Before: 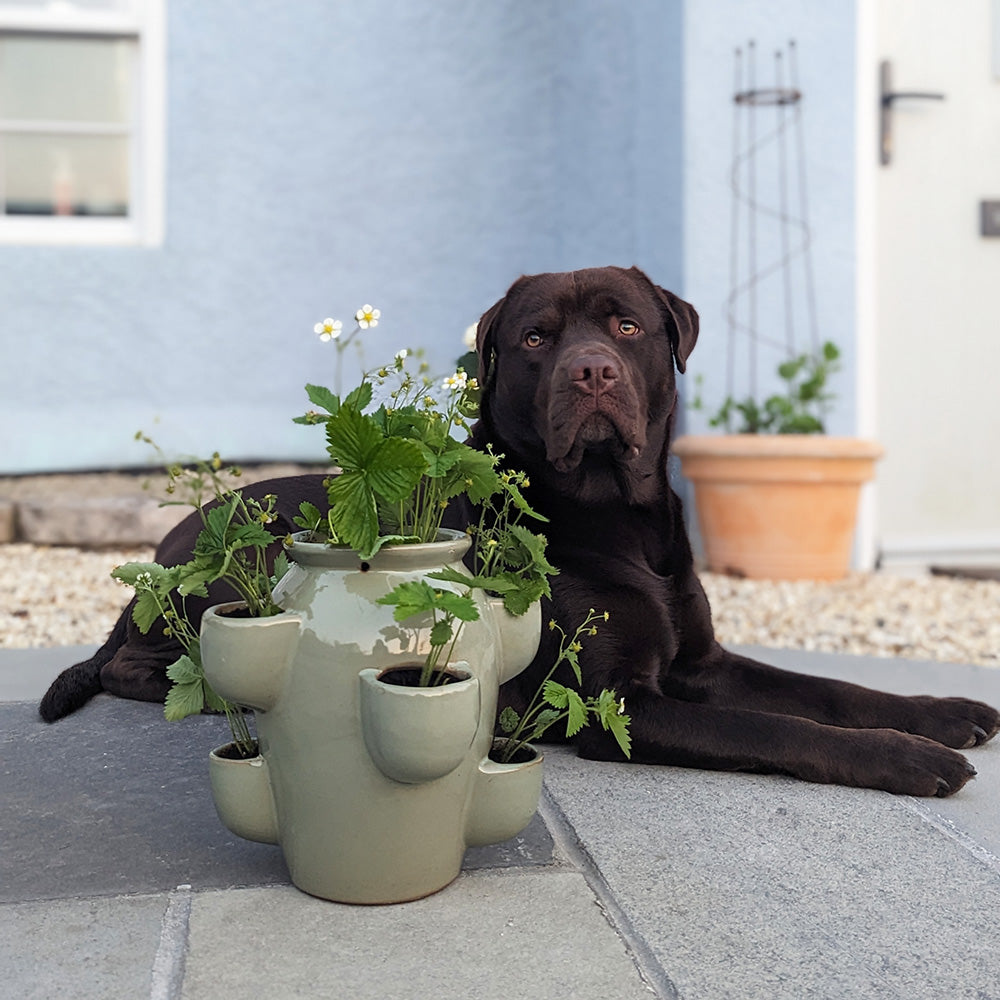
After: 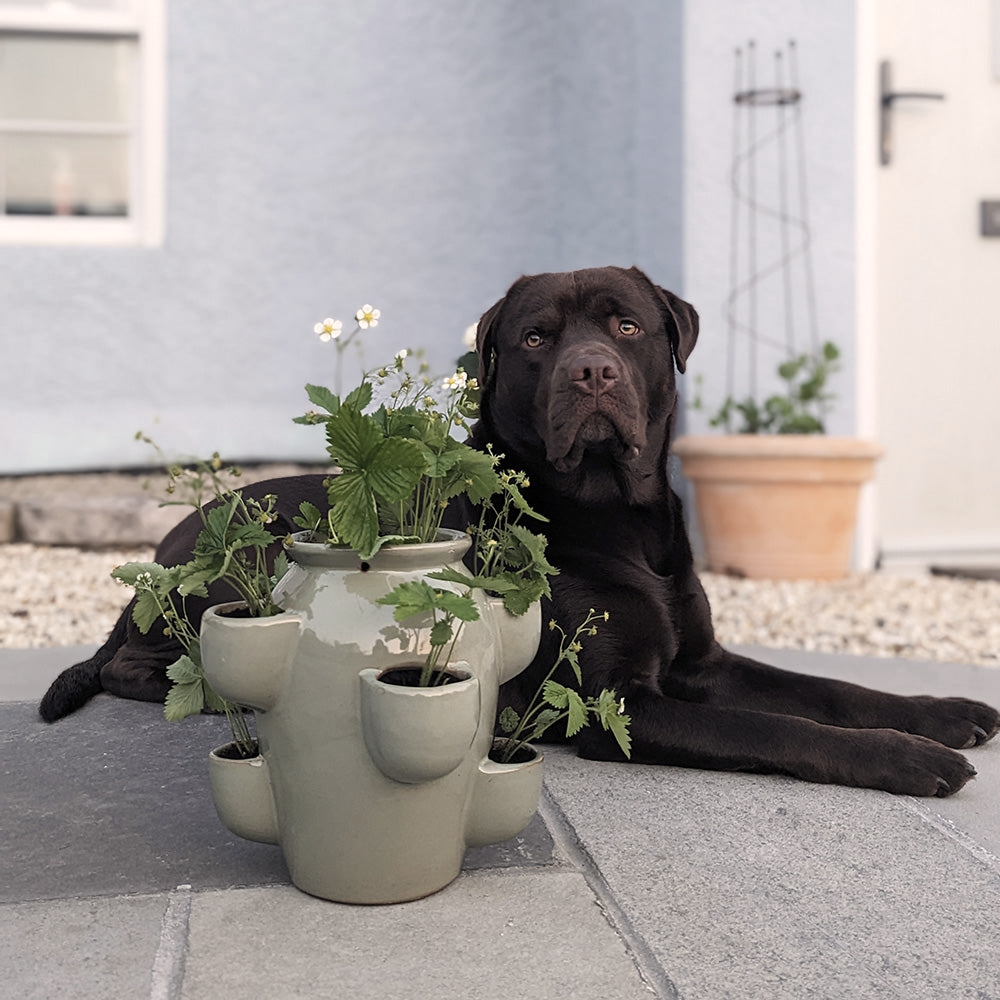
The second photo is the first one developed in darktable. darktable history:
color correction: highlights a* 5.59, highlights b* 5.18, saturation 0.634
